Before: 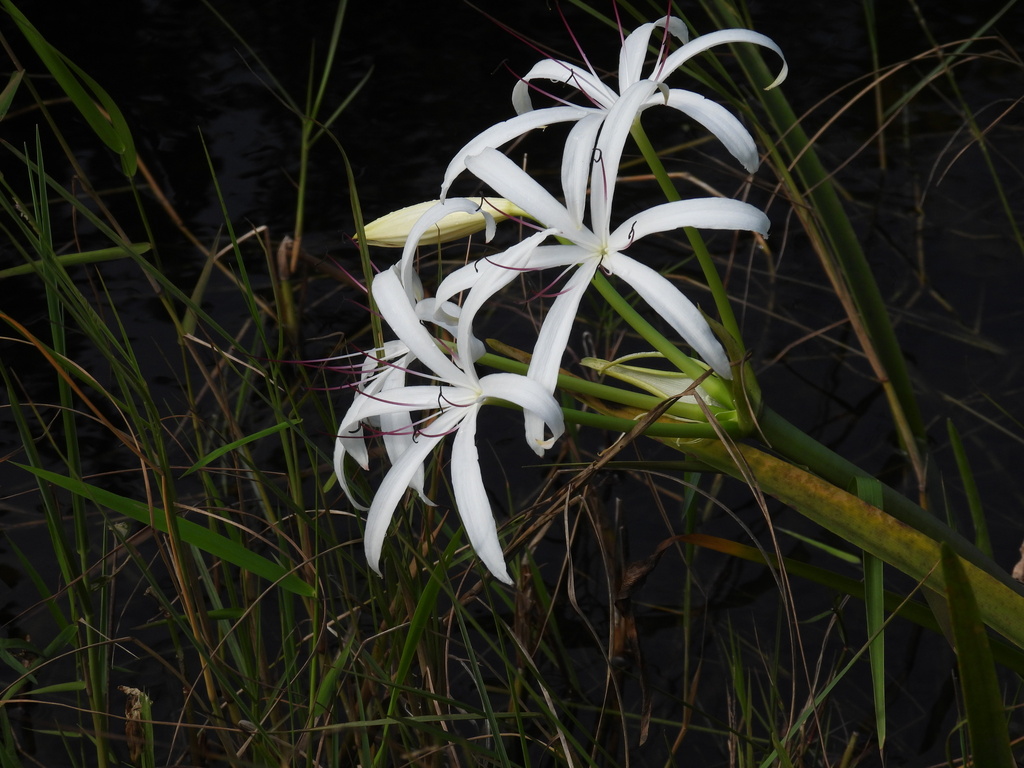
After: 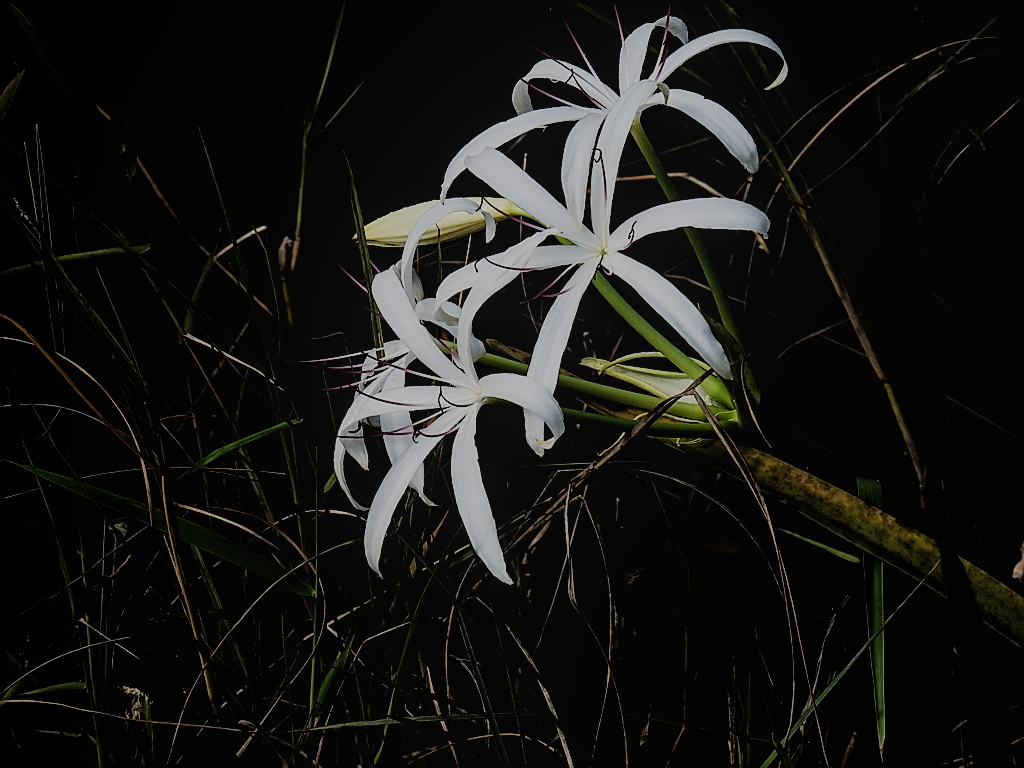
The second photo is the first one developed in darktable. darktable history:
sharpen: radius 1.4, amount 1.25, threshold 0.7
filmic rgb: black relative exposure -3.21 EV, white relative exposure 7.02 EV, hardness 1.46, contrast 1.35
local contrast: detail 110%
